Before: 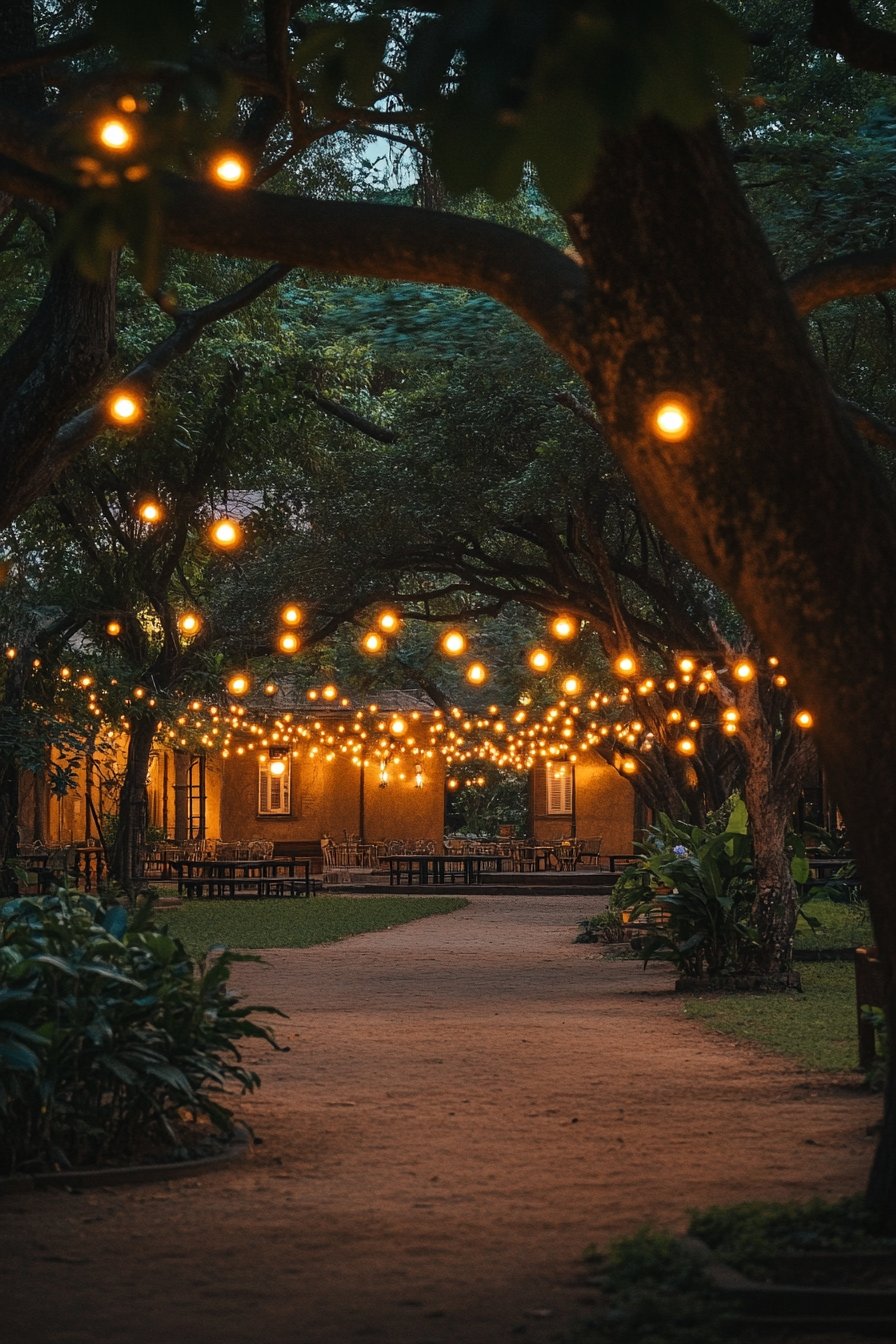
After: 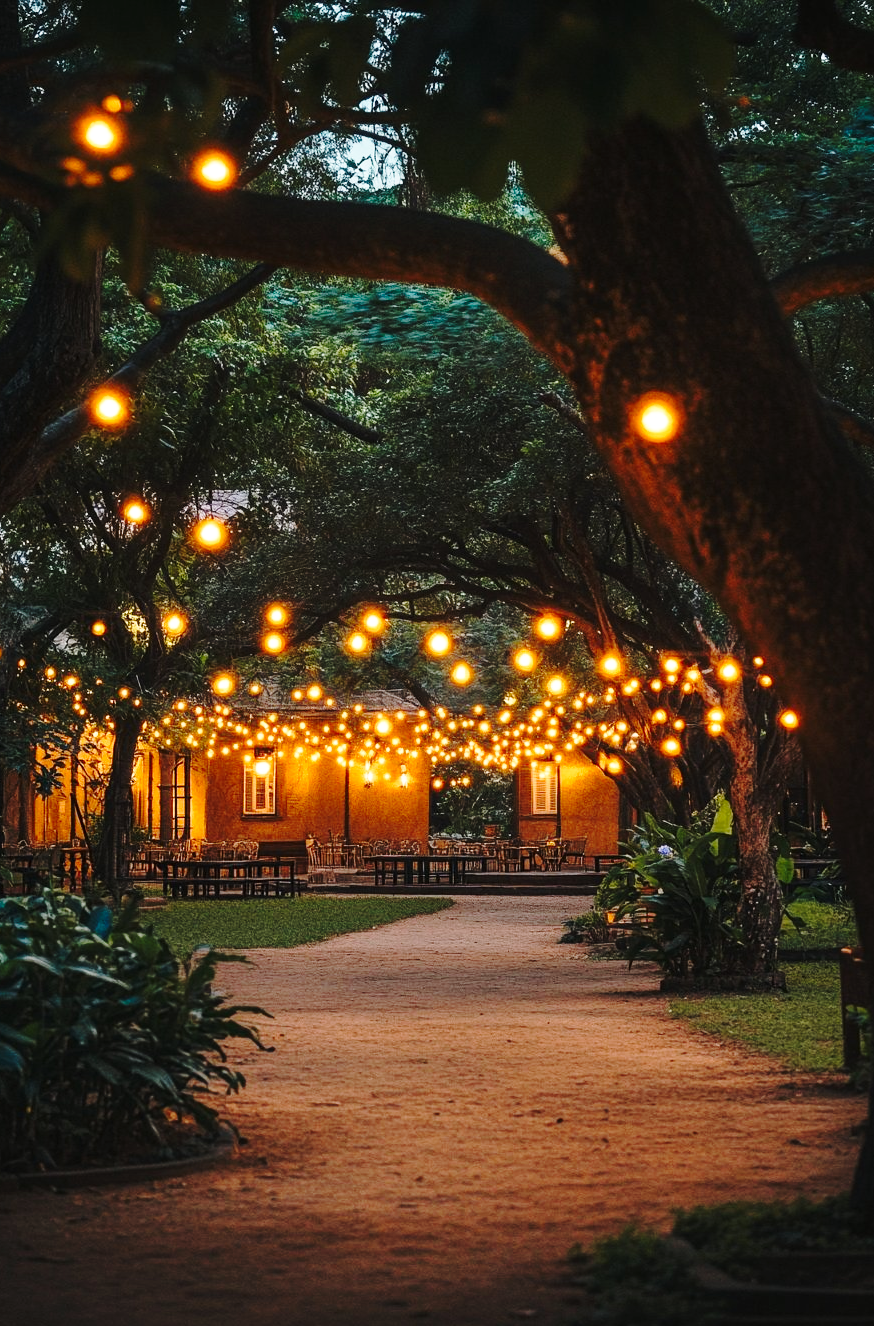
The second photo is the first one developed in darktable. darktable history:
crop and rotate: left 1.774%, right 0.633%, bottom 1.28%
base curve: curves: ch0 [(0, 0) (0.032, 0.037) (0.105, 0.228) (0.435, 0.76) (0.856, 0.983) (1, 1)], preserve colors none
